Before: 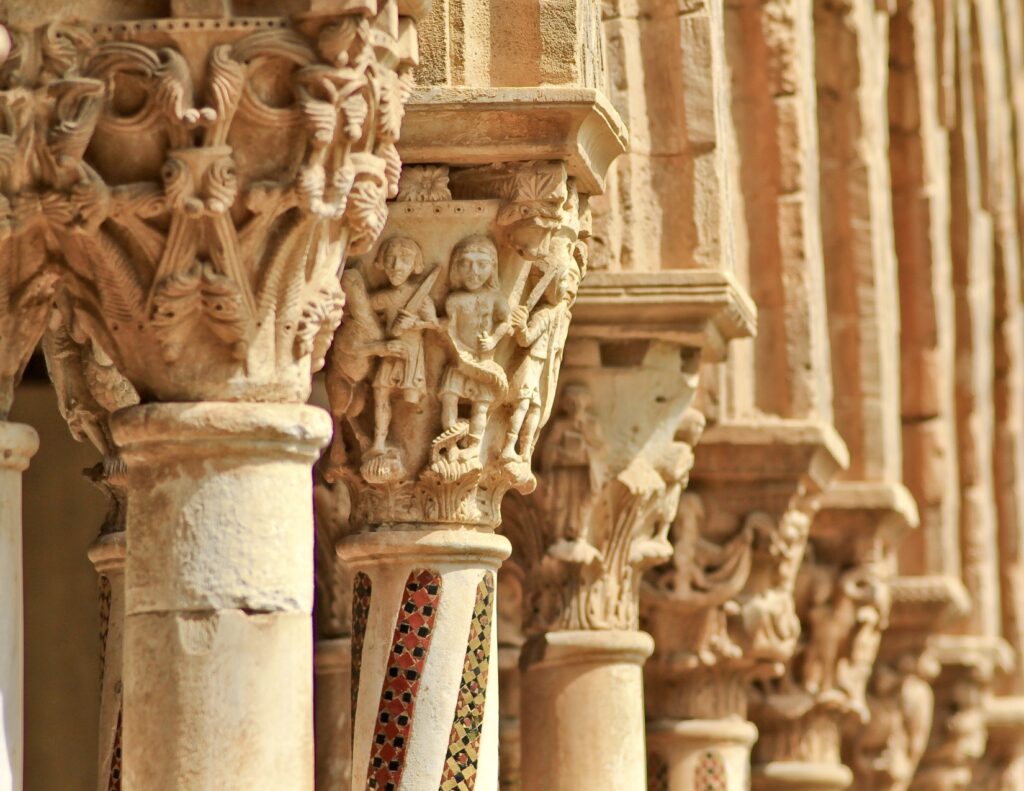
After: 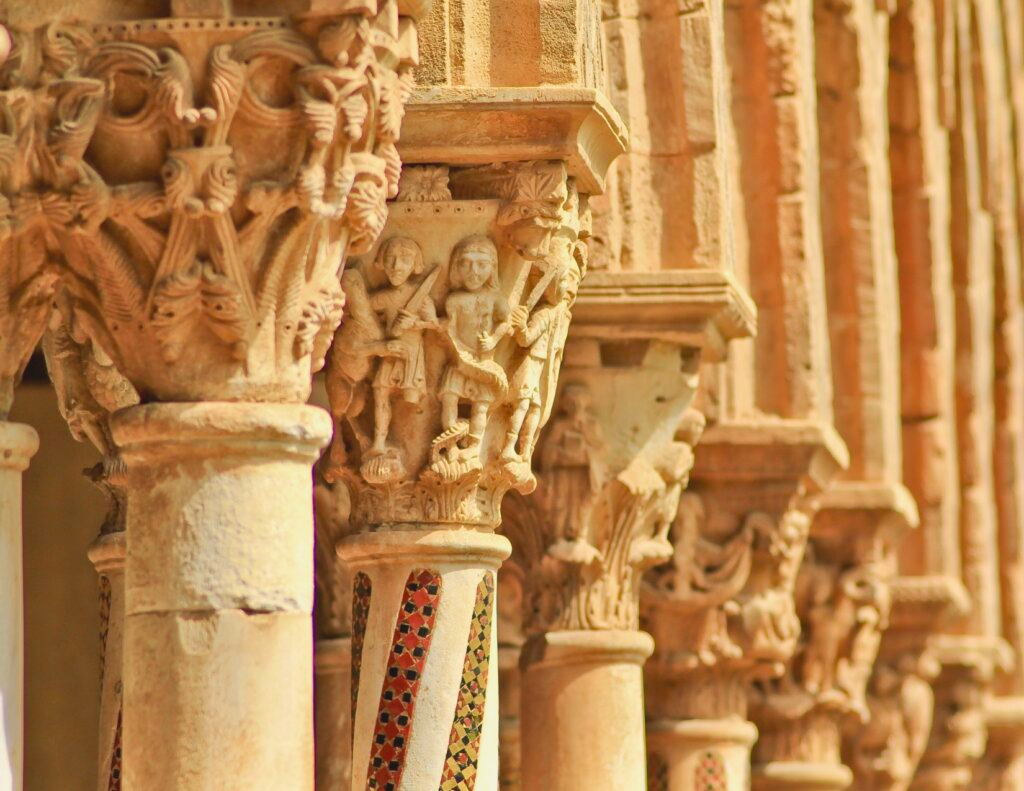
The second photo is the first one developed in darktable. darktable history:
velvia: on, module defaults
contrast brightness saturation: contrast -0.1, brightness 0.05, saturation 0.08
